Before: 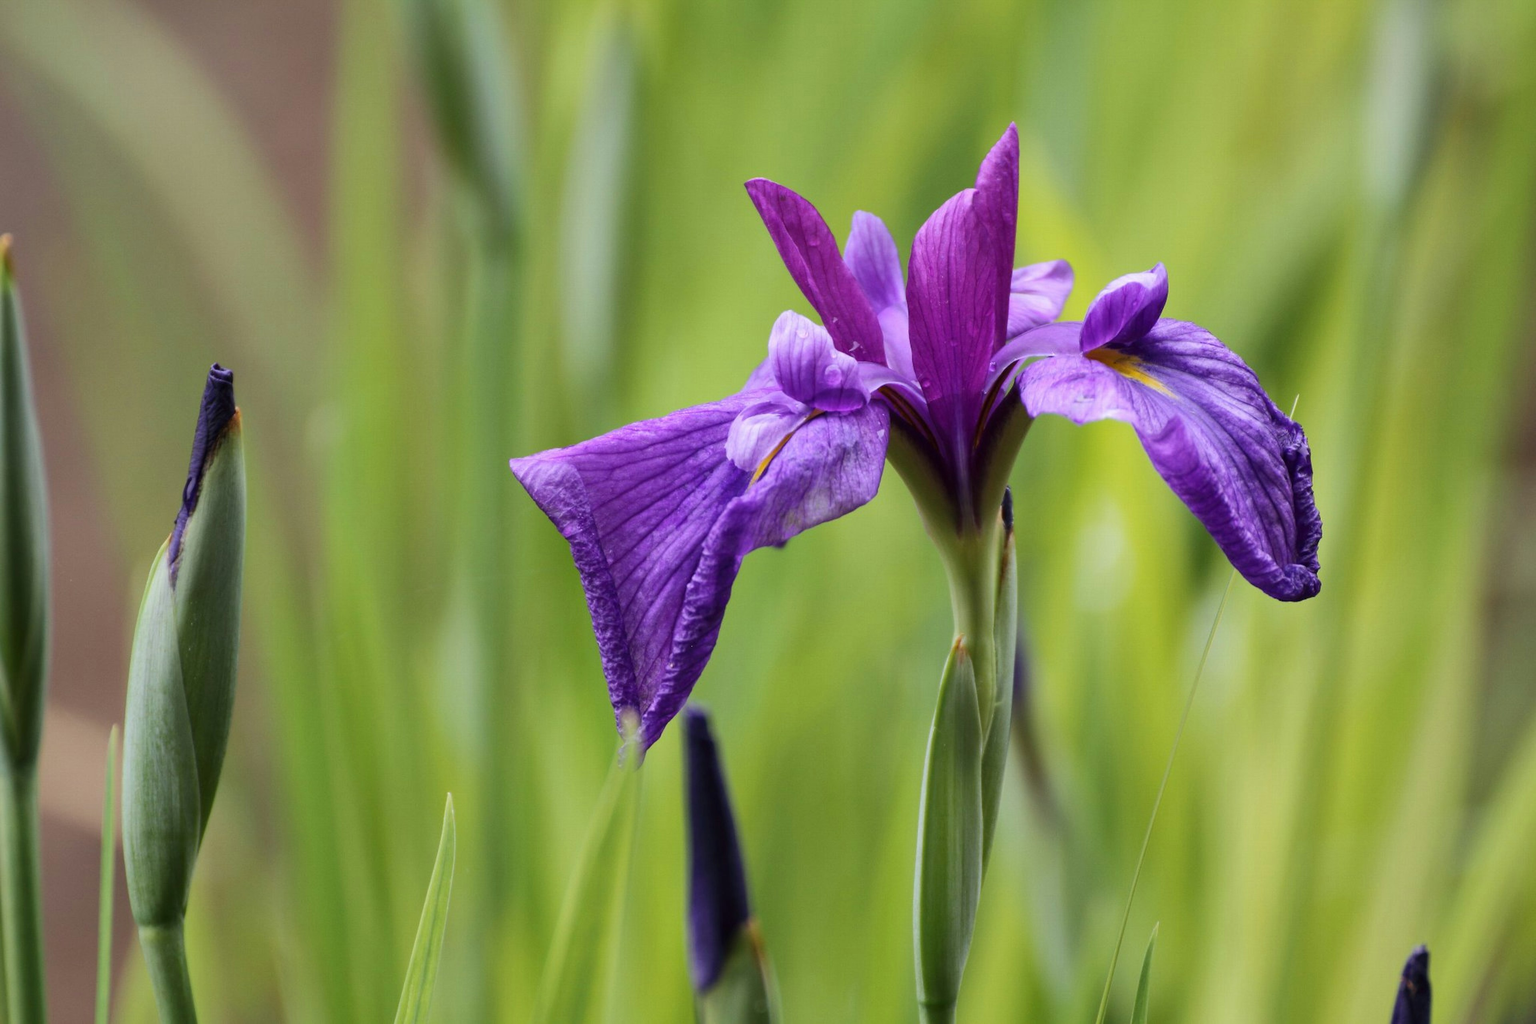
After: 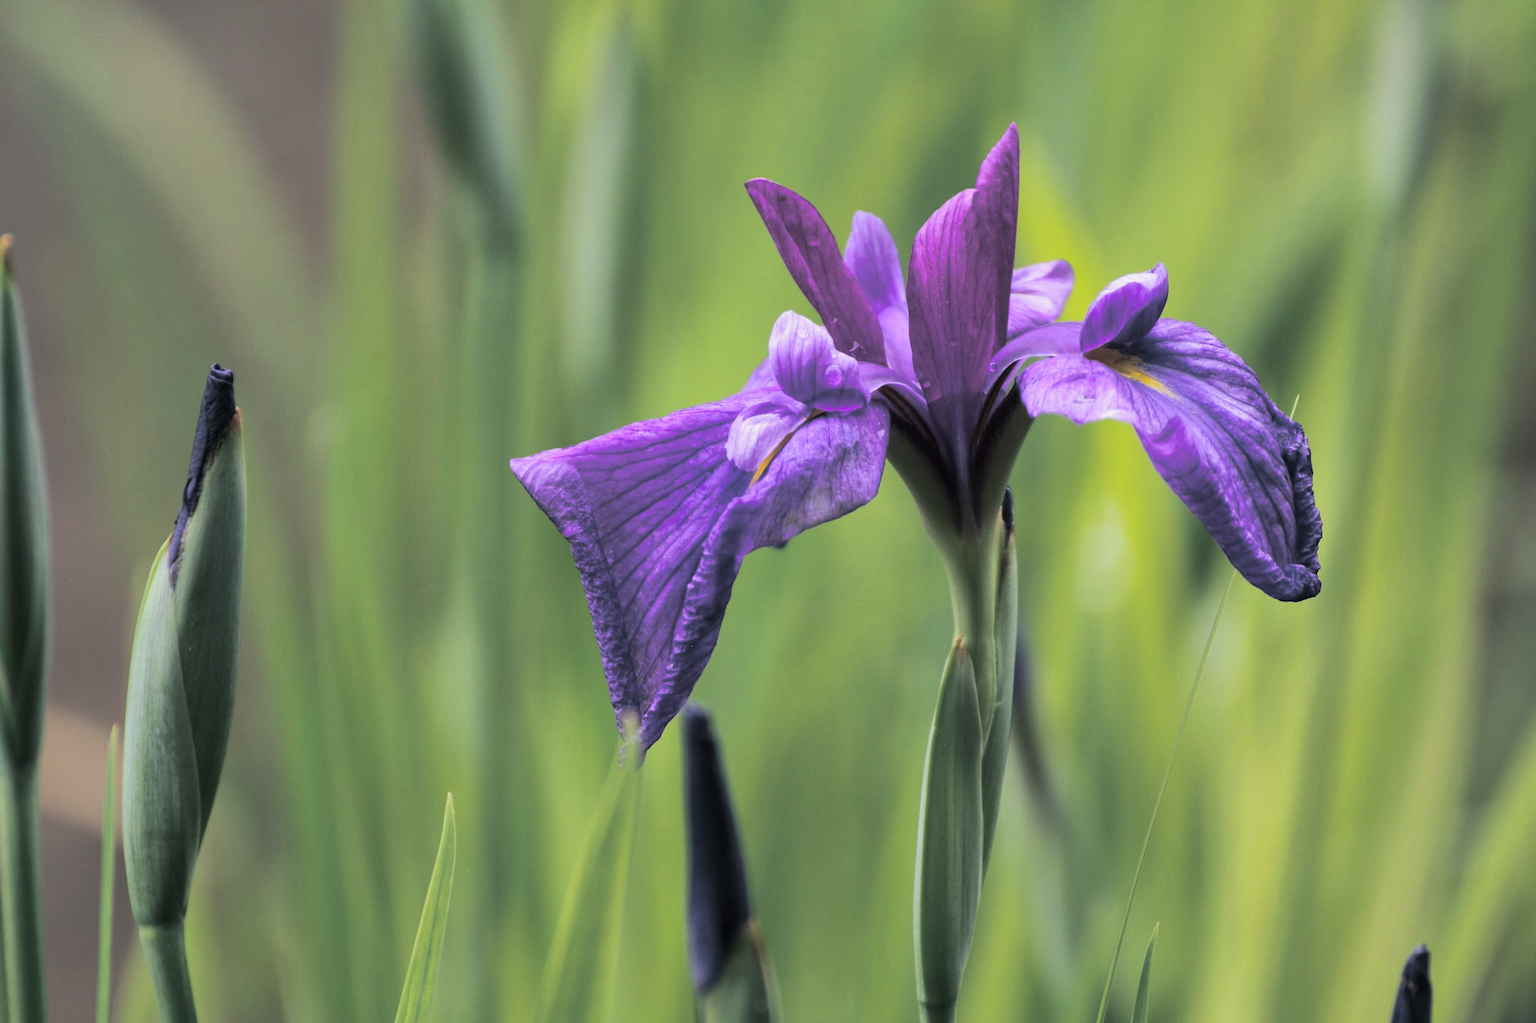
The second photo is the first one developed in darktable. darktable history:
split-toning: shadows › hue 201.6°, shadows › saturation 0.16, highlights › hue 50.4°, highlights › saturation 0.2, balance -49.9
contrast brightness saturation: contrast 0.04, saturation 0.07
